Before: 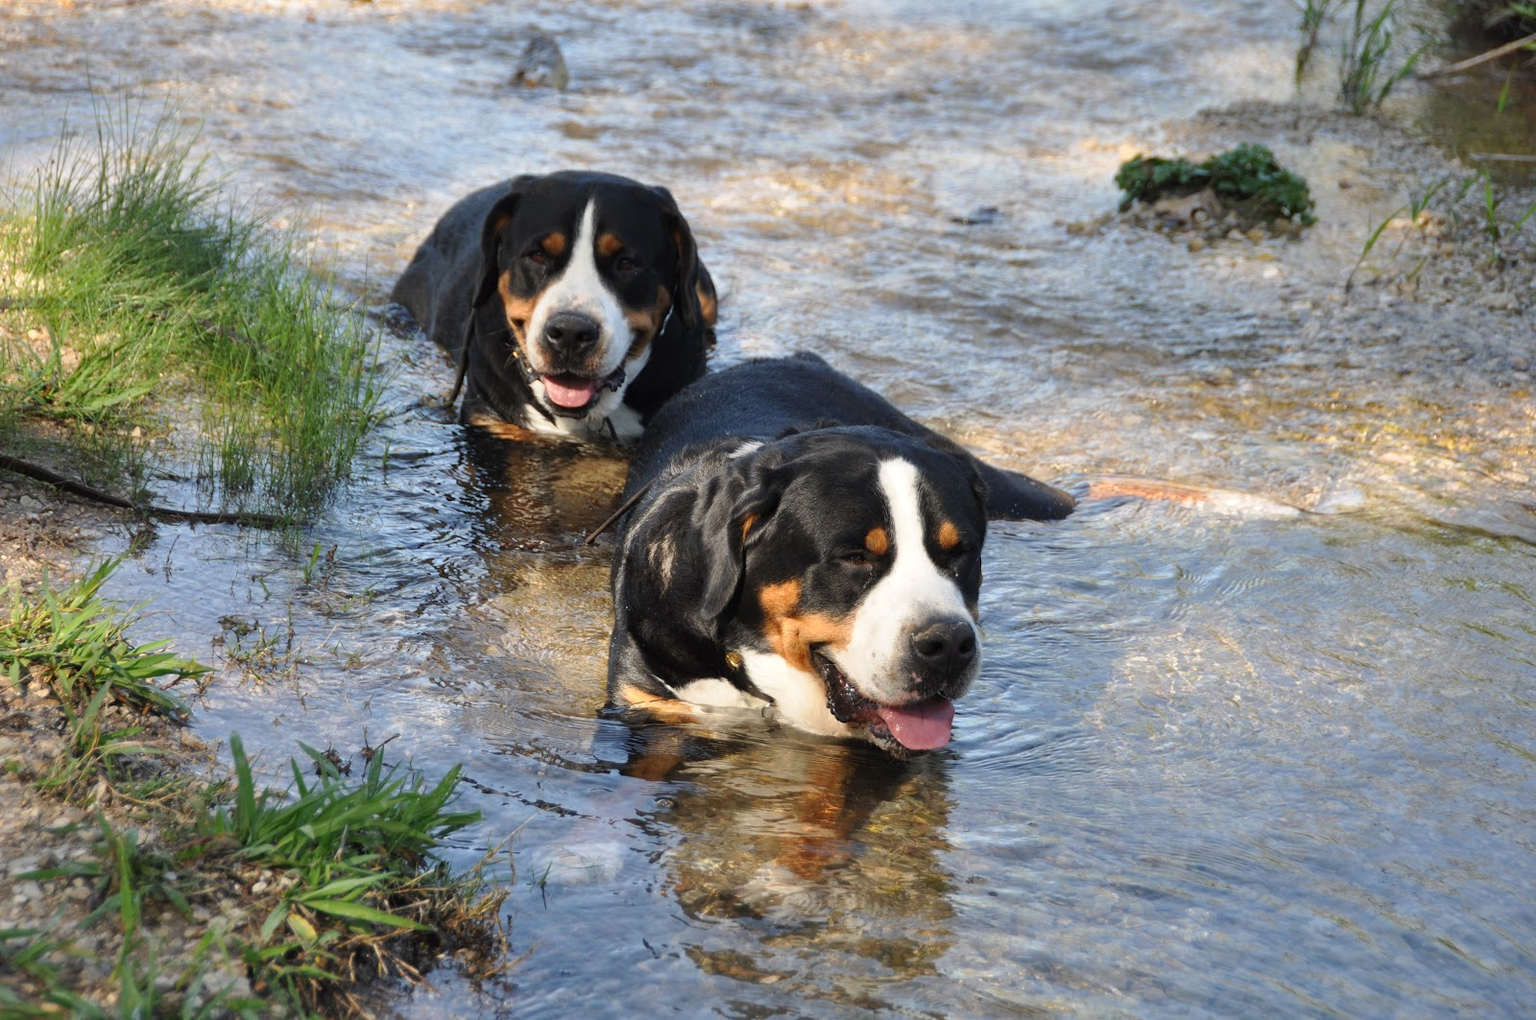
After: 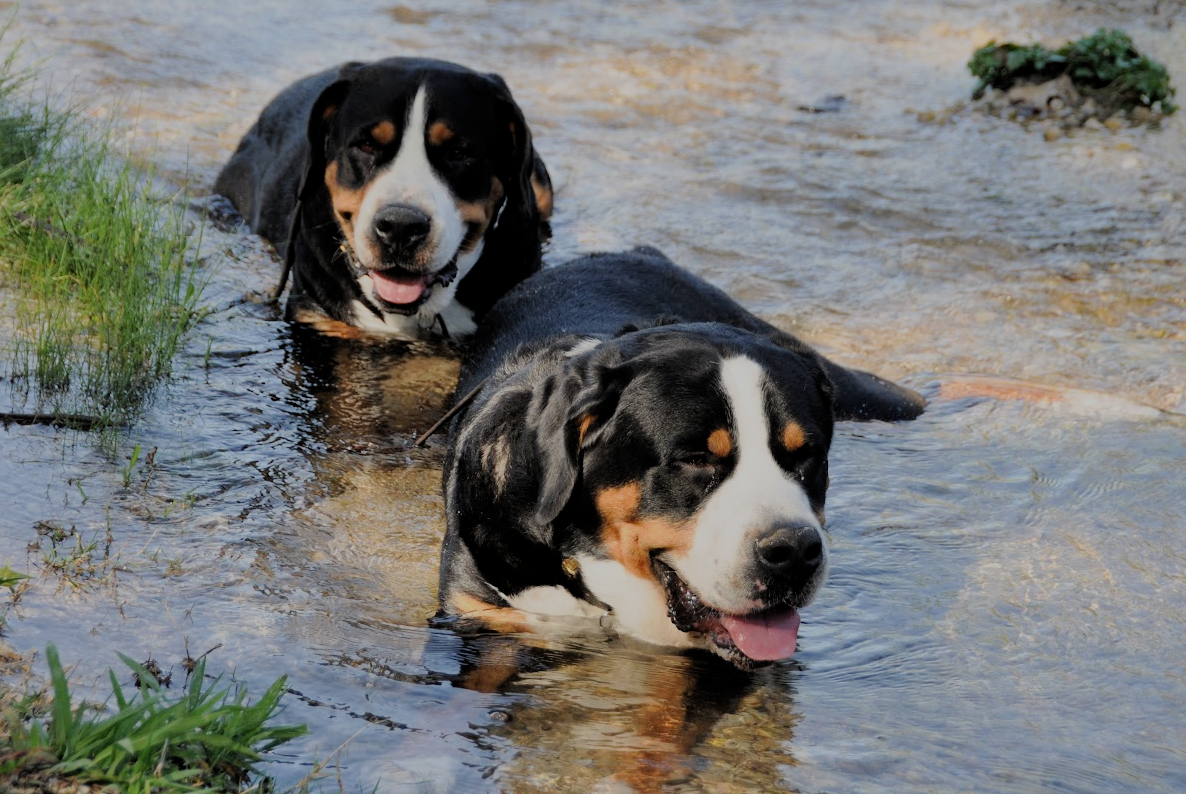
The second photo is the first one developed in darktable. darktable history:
crop and rotate: left 12.186%, top 11.436%, right 13.664%, bottom 13.848%
filmic rgb: middle gray luminance 17.91%, black relative exposure -7.55 EV, white relative exposure 8.49 EV, target black luminance 0%, hardness 2.23, latitude 17.9%, contrast 0.873, highlights saturation mix 5.56%, shadows ↔ highlights balance 10.39%
